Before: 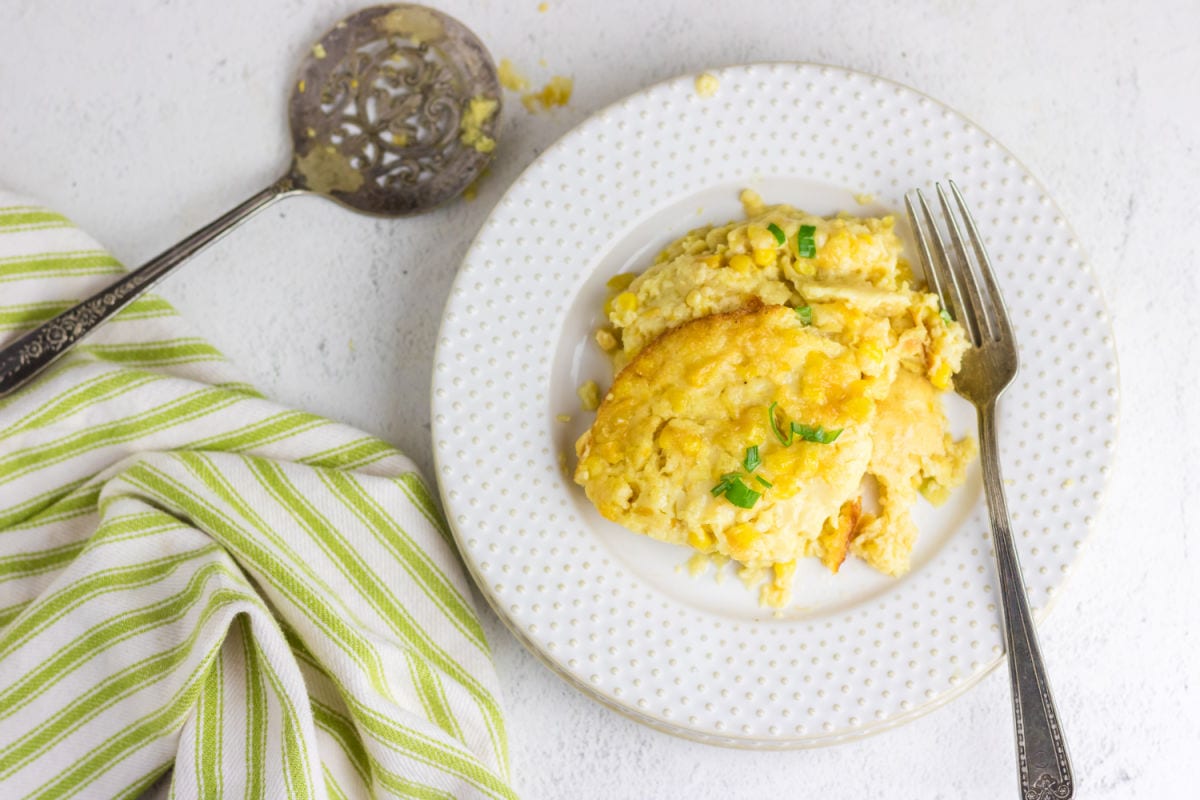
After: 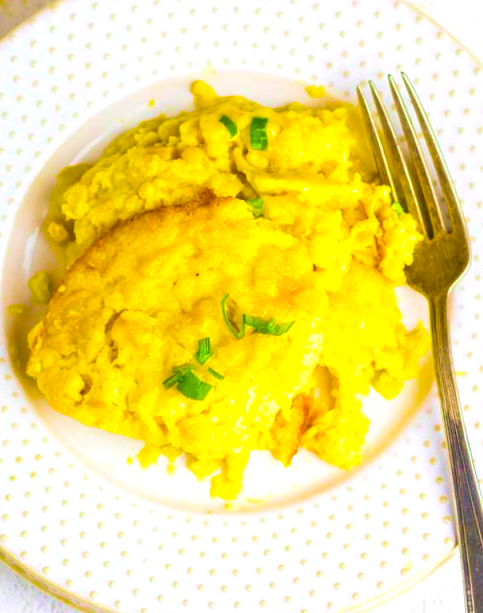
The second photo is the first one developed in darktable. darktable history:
color balance rgb: linear chroma grading › highlights 99.91%, linear chroma grading › global chroma 23.428%, perceptual saturation grading › global saturation 31.091%
velvia: strength 44.52%
crop: left 45.747%, top 13.526%, right 13.971%, bottom 9.804%
exposure: exposure 0.375 EV, compensate highlight preservation false
